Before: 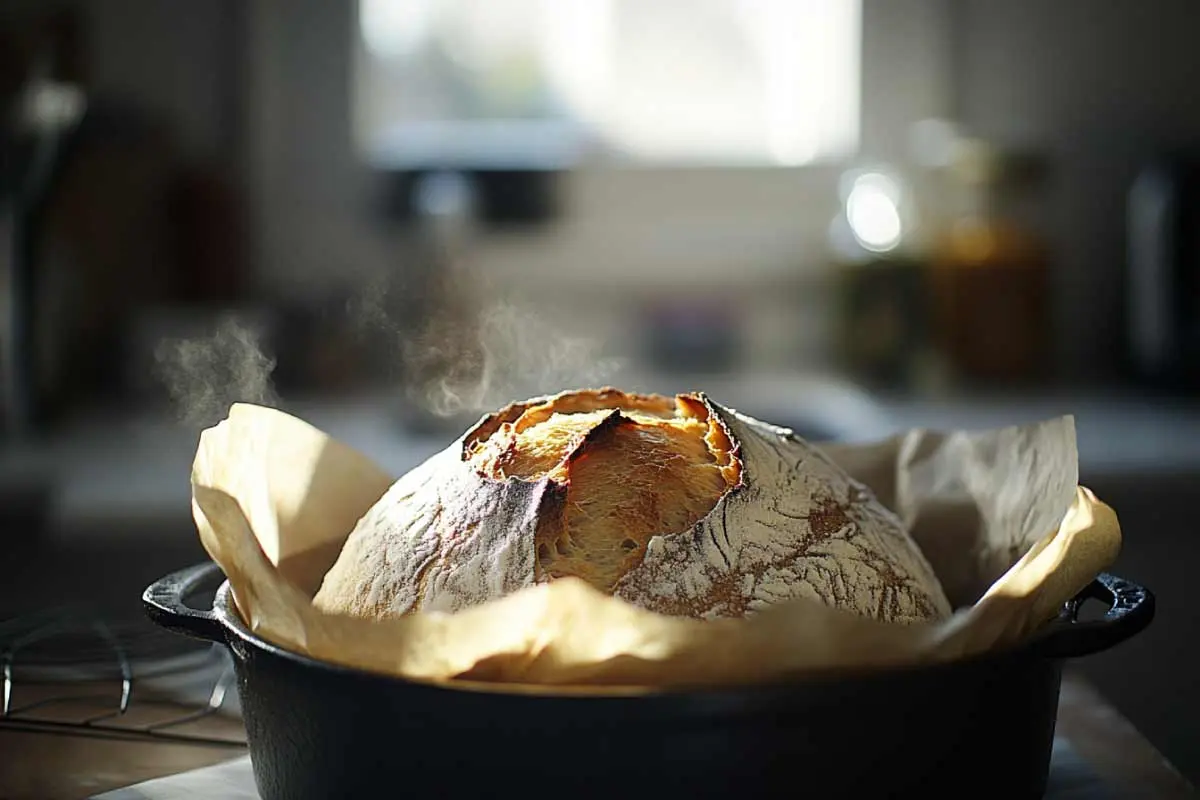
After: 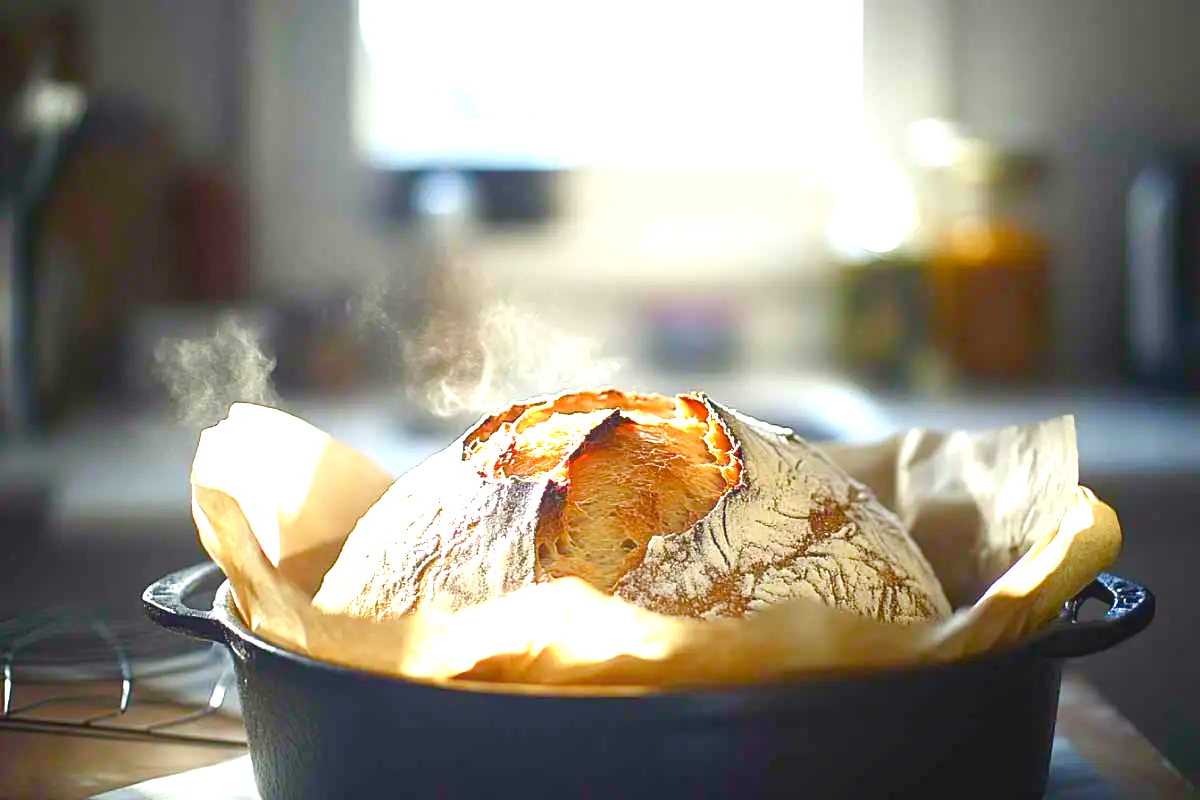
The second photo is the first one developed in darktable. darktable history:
exposure: black level correction 0, exposure 1.74 EV, compensate exposure bias true, compensate highlight preservation false
color balance rgb: shadows lift › chroma 3.317%, shadows lift › hue 280.81°, linear chroma grading › shadows 19.489%, linear chroma grading › highlights 2.797%, linear chroma grading › mid-tones 9.819%, perceptual saturation grading › global saturation 14.259%, perceptual saturation grading › highlights -25.336%, perceptual saturation grading › shadows 29.36%, global vibrance 20%
local contrast: highlights 70%, shadows 68%, detail 84%, midtone range 0.328
